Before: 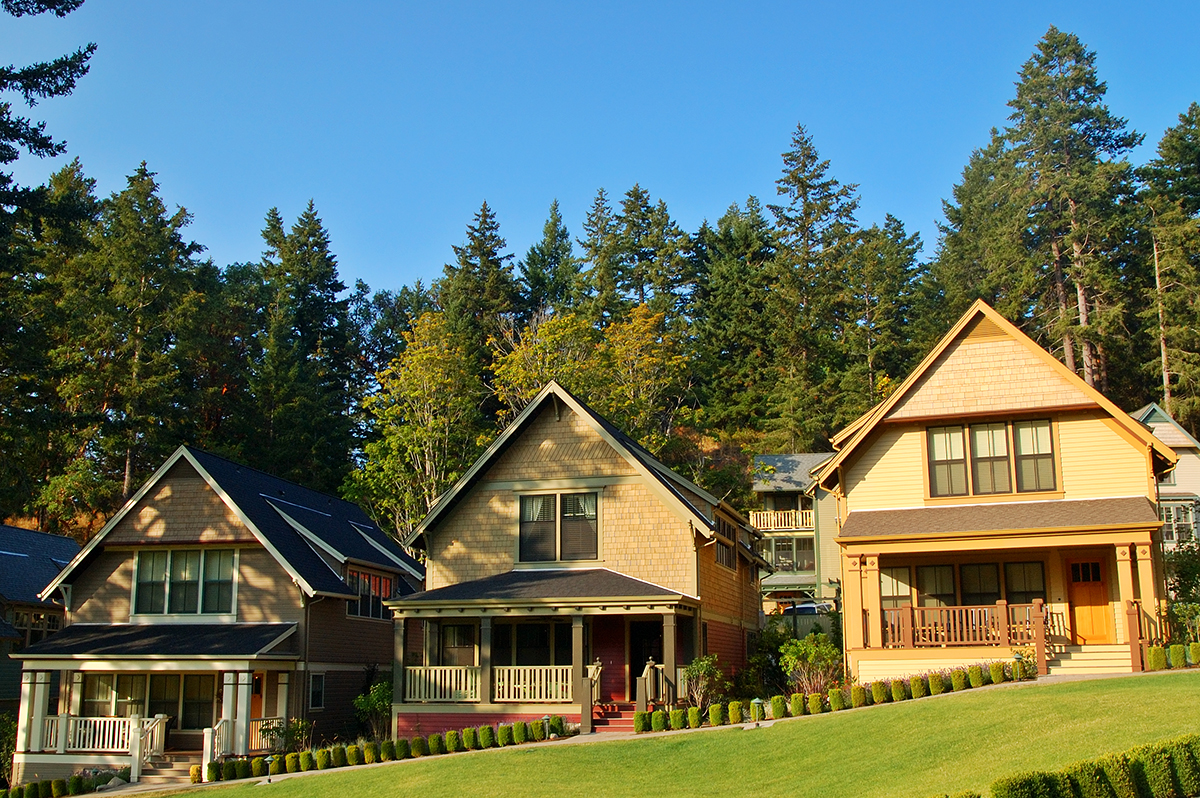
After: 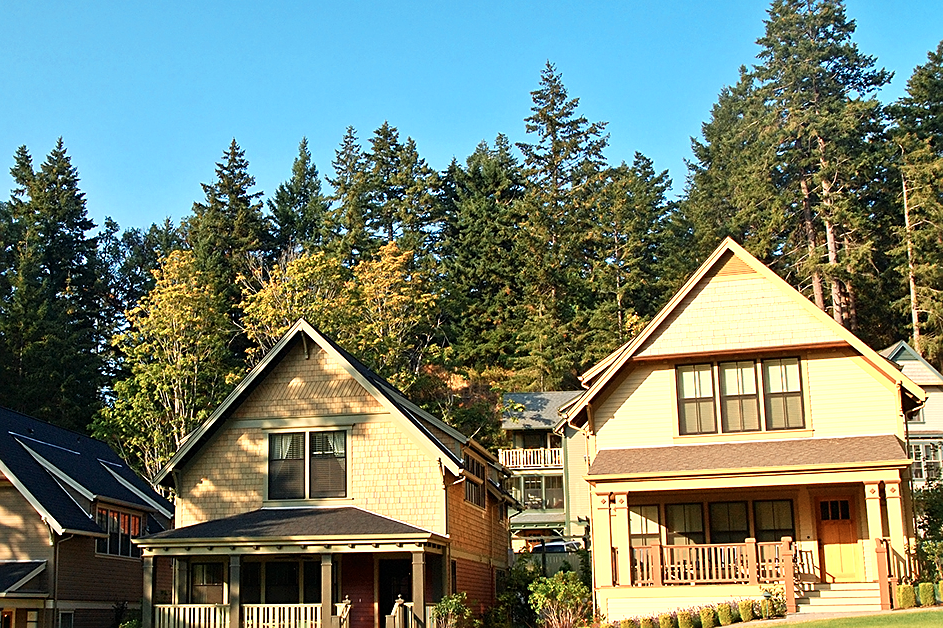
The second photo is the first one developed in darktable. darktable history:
crop and rotate: left 20.922%, top 7.902%, right 0.472%, bottom 13.37%
sharpen: on, module defaults
color zones: curves: ch0 [(0.018, 0.548) (0.197, 0.654) (0.425, 0.447) (0.605, 0.658) (0.732, 0.579)]; ch1 [(0.105, 0.531) (0.224, 0.531) (0.386, 0.39) (0.618, 0.456) (0.732, 0.456) (0.956, 0.421)]; ch2 [(0.039, 0.583) (0.215, 0.465) (0.399, 0.544) (0.465, 0.548) (0.614, 0.447) (0.724, 0.43) (0.882, 0.623) (0.956, 0.632)]
